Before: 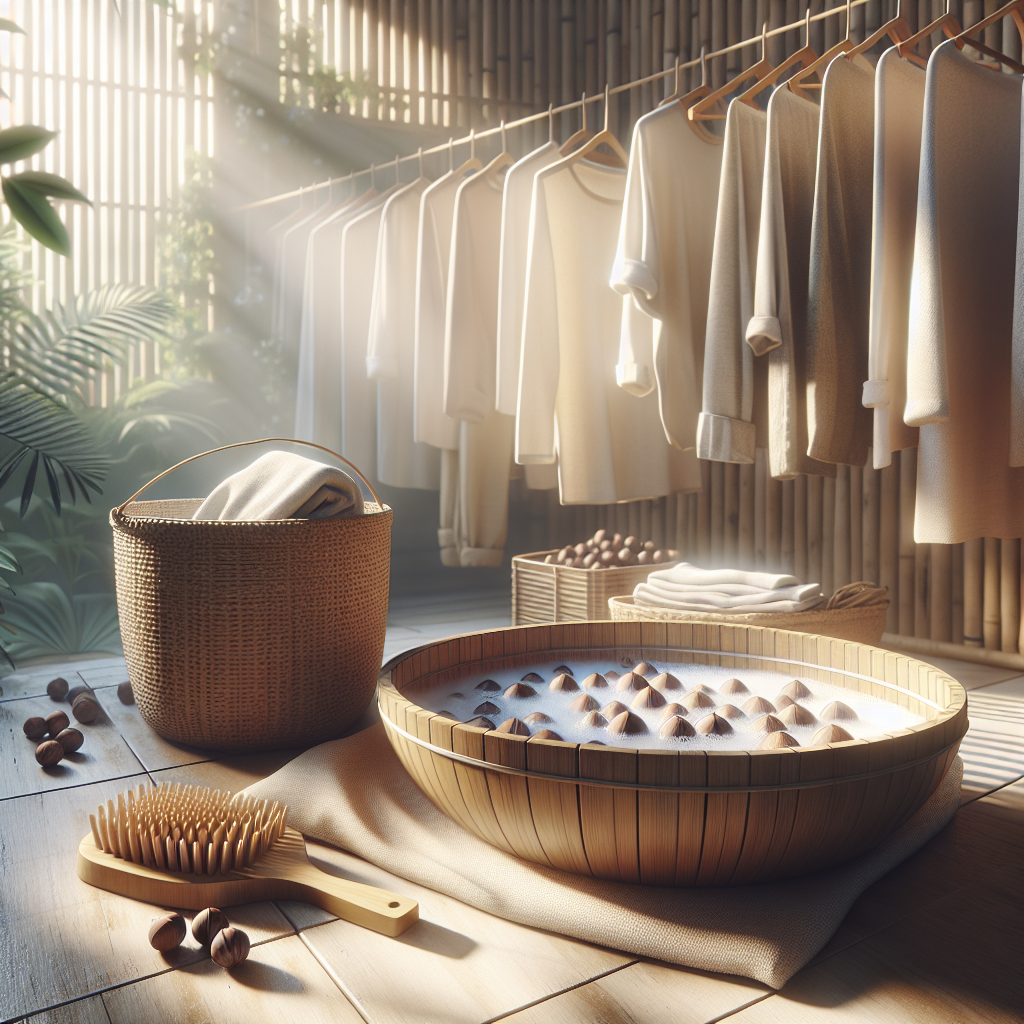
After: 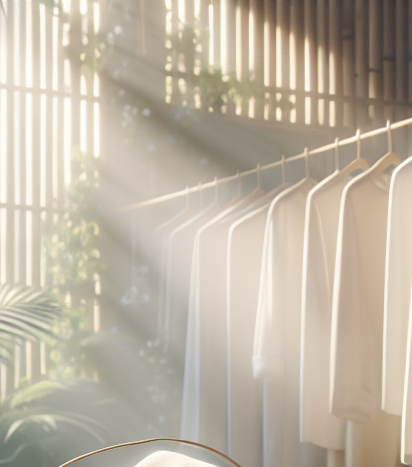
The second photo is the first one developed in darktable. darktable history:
crop and rotate: left 11.209%, top 0.078%, right 48.55%, bottom 54.301%
